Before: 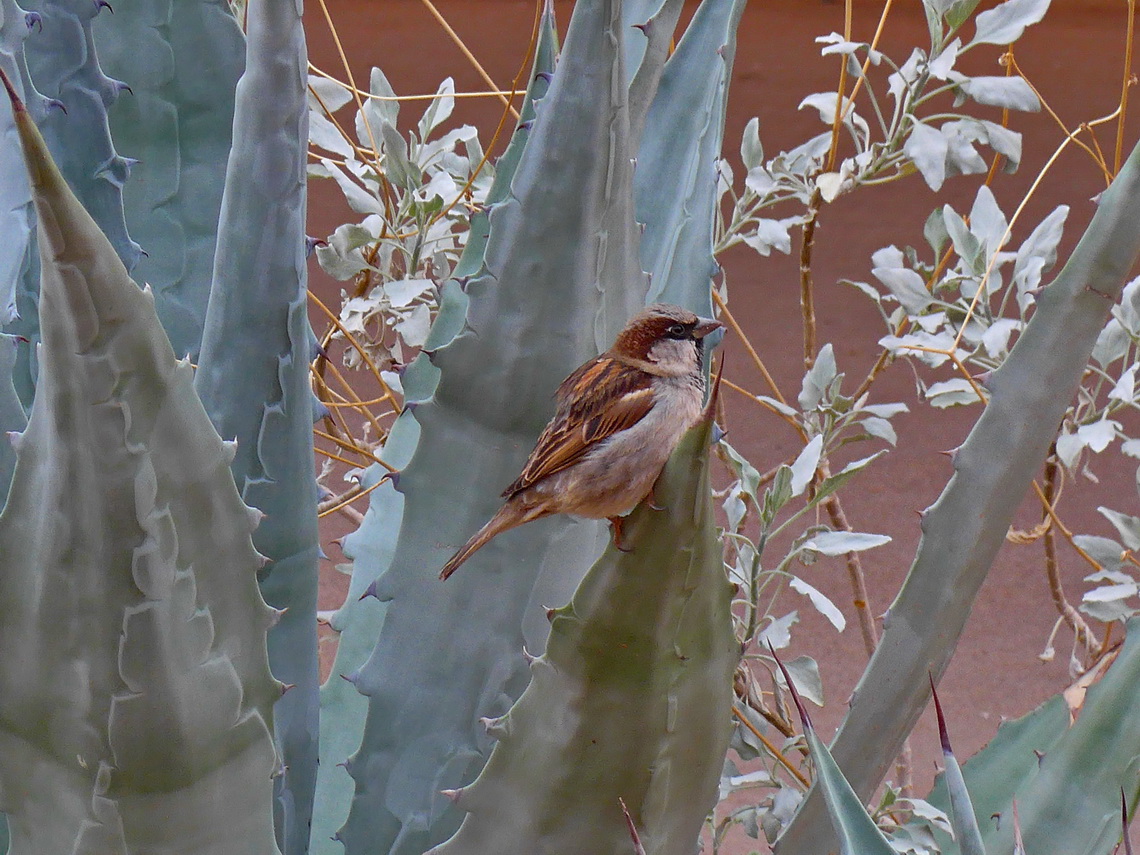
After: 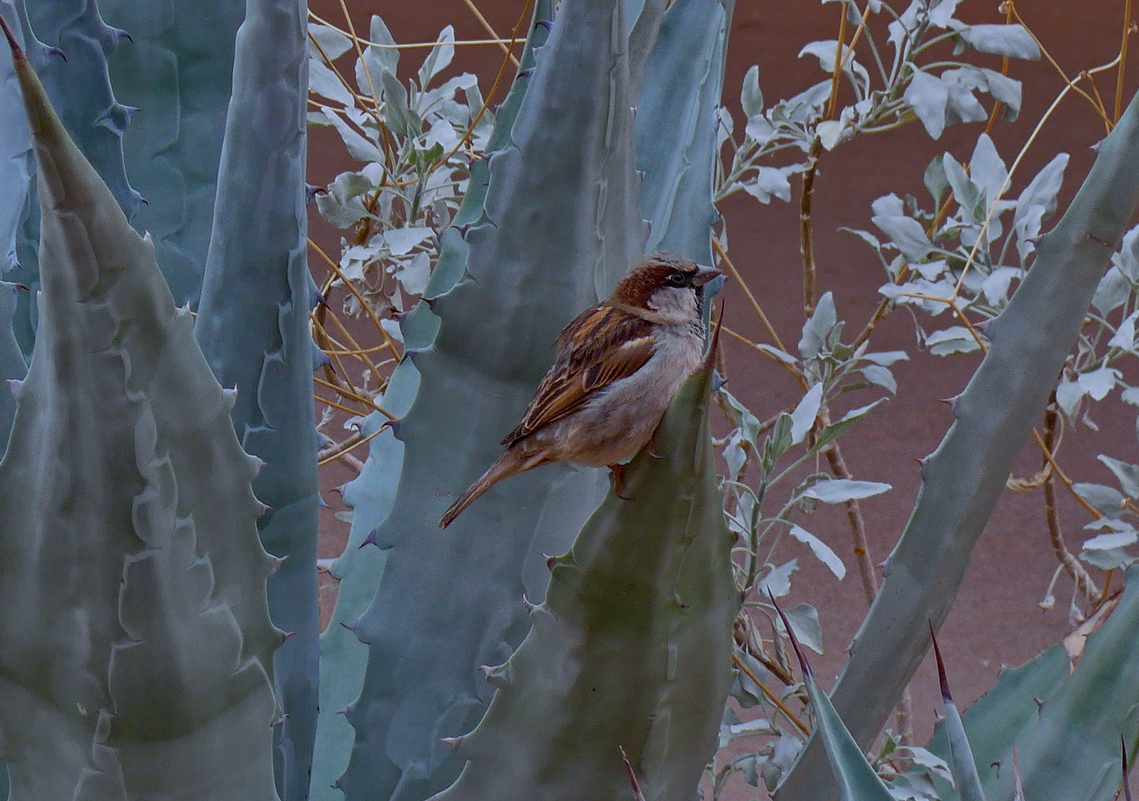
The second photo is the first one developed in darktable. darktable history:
crop and rotate: top 6.249%
exposure: black level correction 0, exposure -0.765 EV, compensate exposure bias true, compensate highlight preservation false
local contrast: highlights 101%, shadows 97%, detail 119%, midtone range 0.2
color calibration: x 0.37, y 0.382, temperature 4315.97 K
